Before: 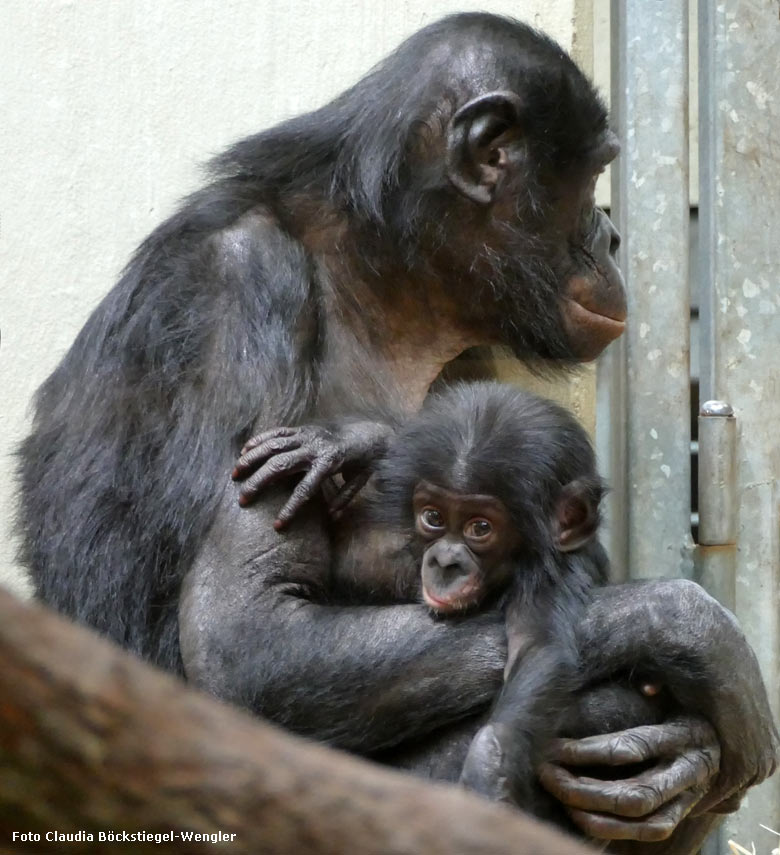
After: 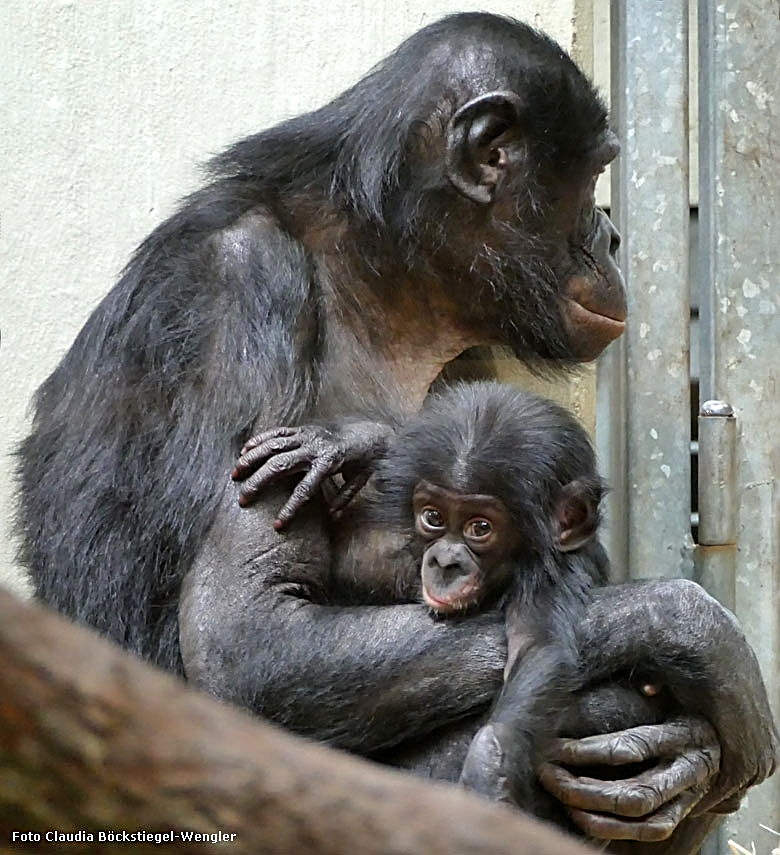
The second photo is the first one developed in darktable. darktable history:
shadows and highlights: white point adjustment 0.869, soften with gaussian
sharpen: amount 0.895
